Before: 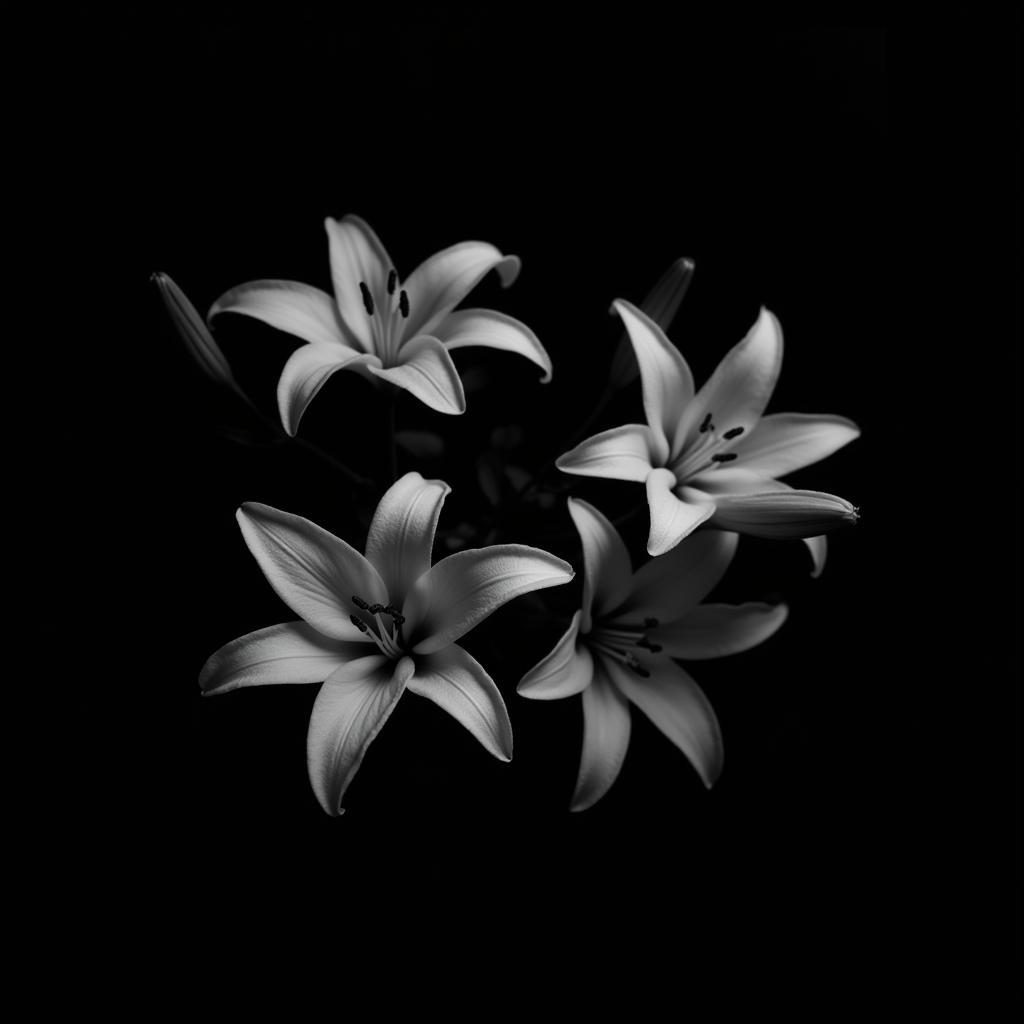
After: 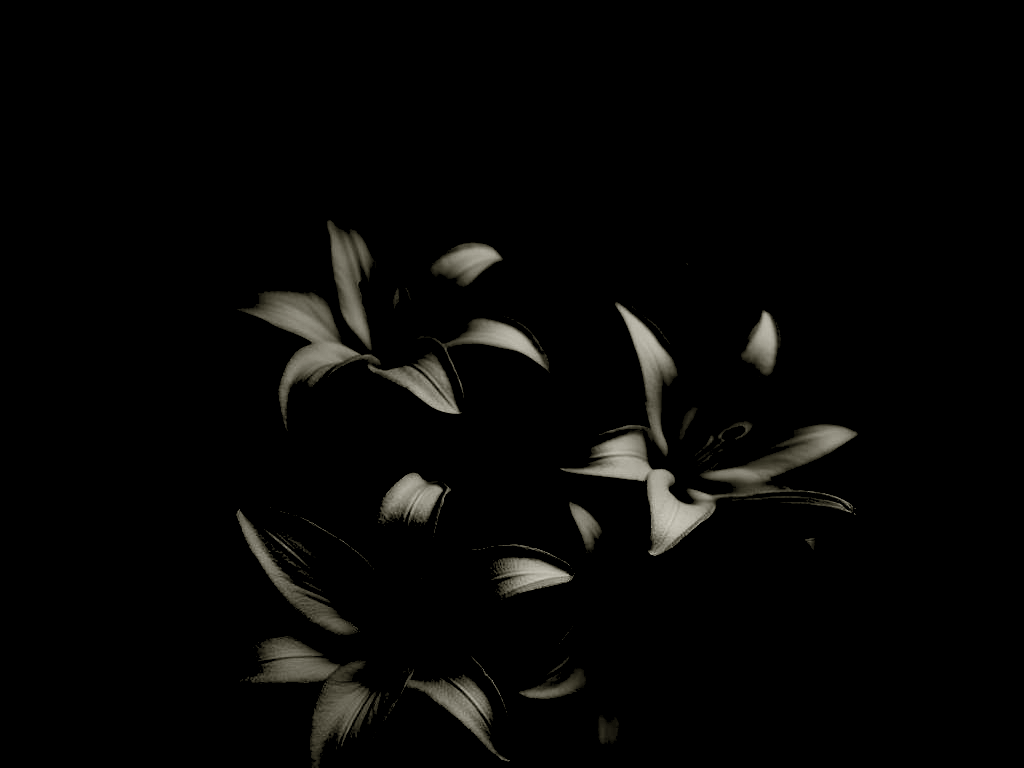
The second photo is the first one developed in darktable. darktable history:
contrast brightness saturation: contrast 0.019, brightness -0.986, saturation -0.986
tone curve: curves: ch0 [(0, 0) (0.049, 0.01) (0.154, 0.081) (0.491, 0.56) (0.739, 0.794) (0.992, 0.937)]; ch1 [(0, 0) (0.172, 0.123) (0.317, 0.272) (0.401, 0.422) (0.499, 0.497) (0.531, 0.54) (0.615, 0.603) (0.741, 0.783) (1, 1)]; ch2 [(0, 0) (0.411, 0.424) (0.462, 0.483) (0.544, 0.56) (0.686, 0.638) (1, 1)], color space Lab, independent channels, preserve colors none
crop: bottom 24.983%
tone equalizer: edges refinement/feathering 500, mask exposure compensation -1.57 EV, preserve details no
levels: levels [0.072, 0.414, 0.976]
exposure: exposure -0.155 EV, compensate highlight preservation false
